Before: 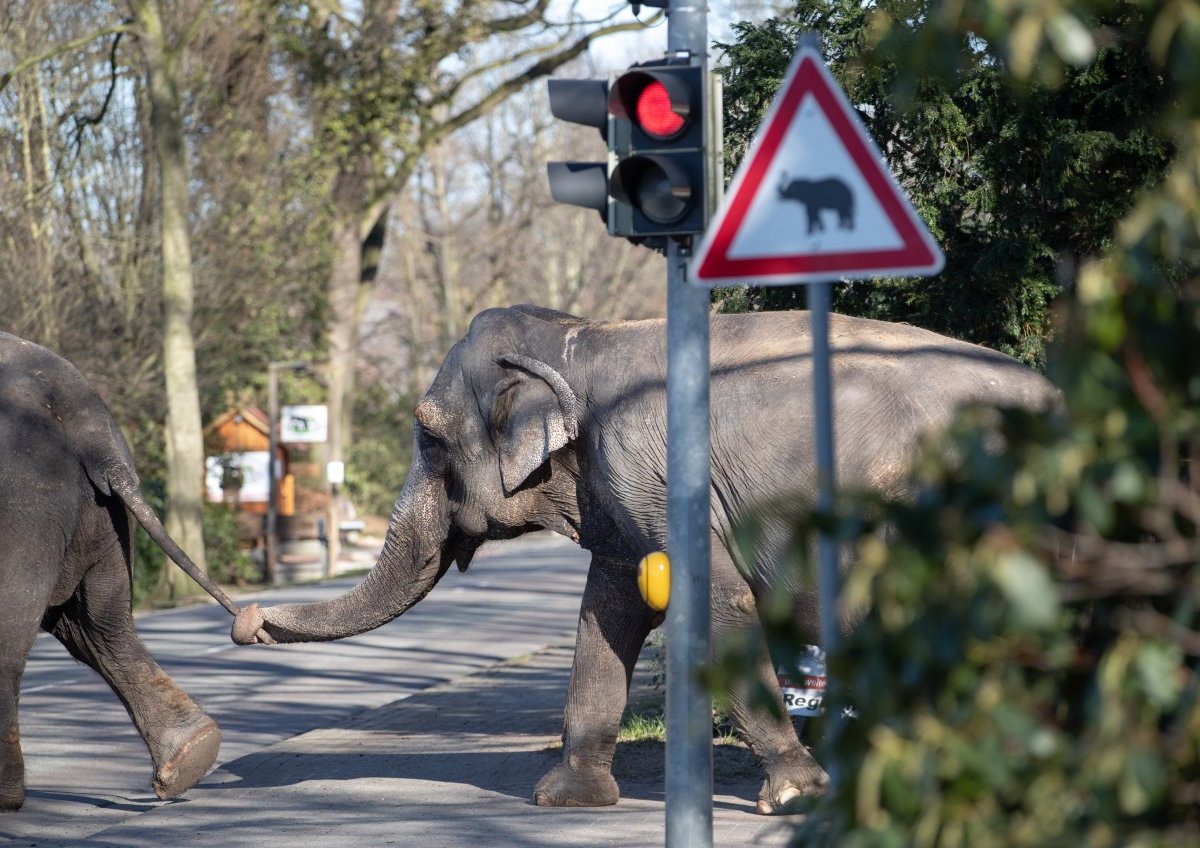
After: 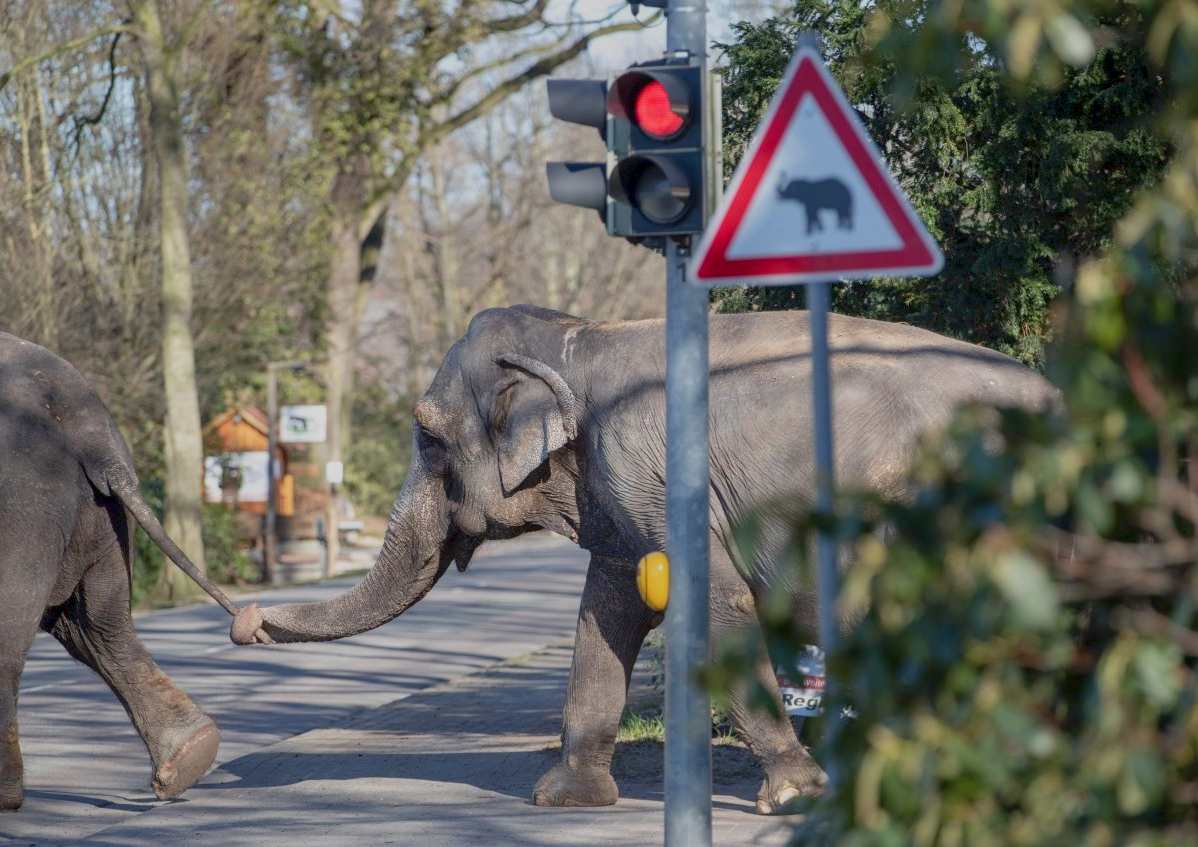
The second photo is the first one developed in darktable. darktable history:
local contrast: on, module defaults
color balance rgb: contrast -30%
crop and rotate: left 0.126%
